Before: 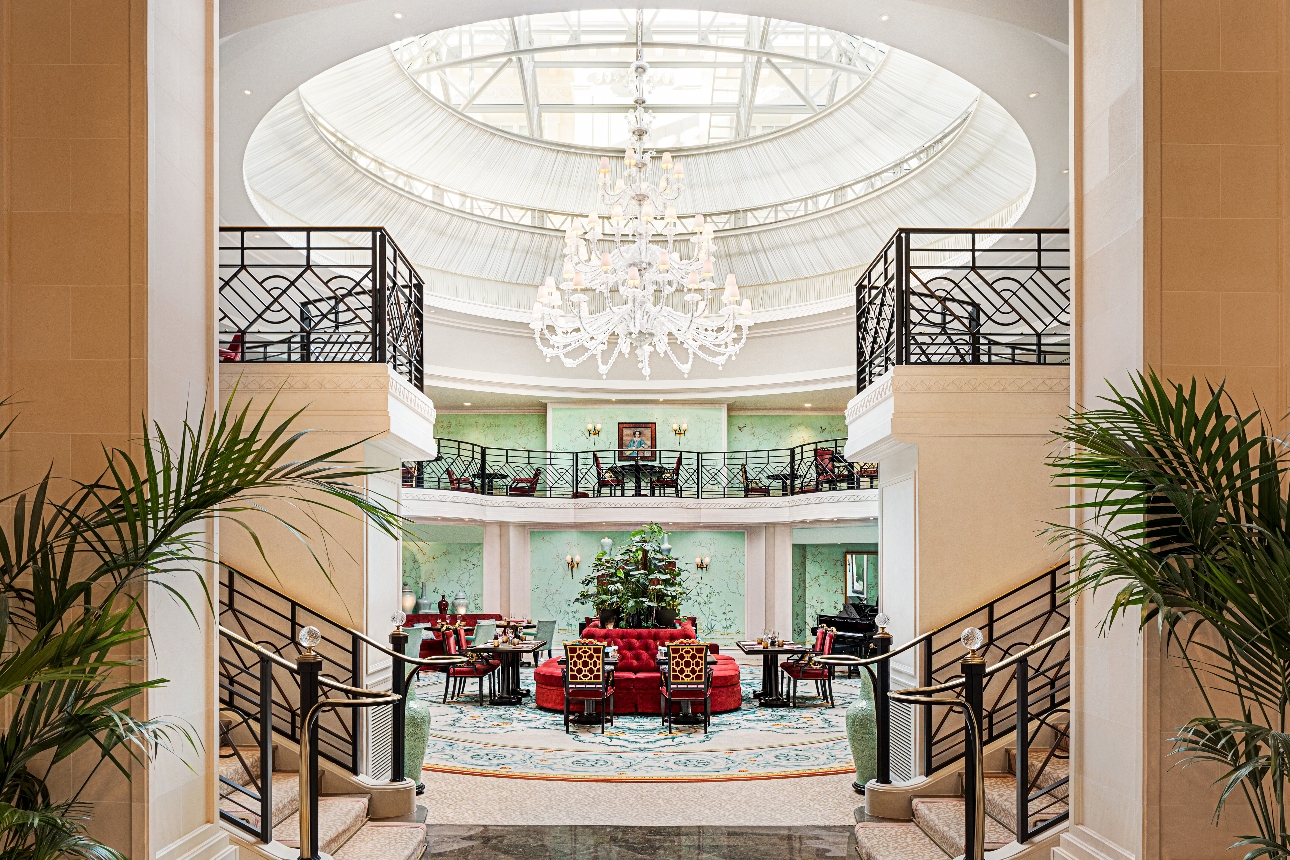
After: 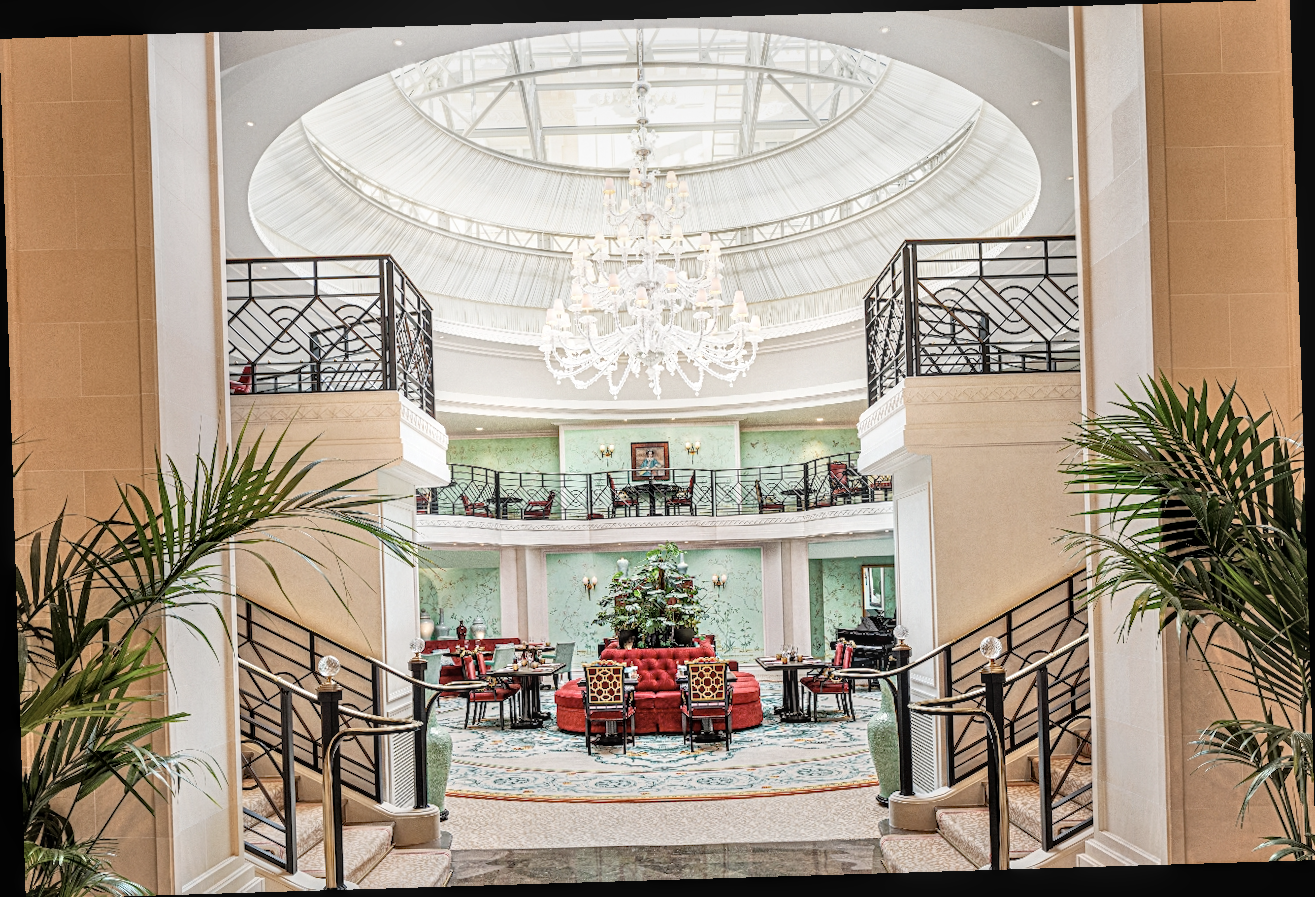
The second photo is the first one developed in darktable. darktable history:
tone equalizer: -7 EV 0.15 EV, -6 EV 0.6 EV, -5 EV 1.15 EV, -4 EV 1.33 EV, -3 EV 1.15 EV, -2 EV 0.6 EV, -1 EV 0.15 EV, mask exposure compensation -0.5 EV
contrast brightness saturation: contrast 0.06, brightness -0.01, saturation -0.23
crop: bottom 0.071%
rotate and perspective: rotation -1.75°, automatic cropping off
local contrast: on, module defaults
bloom: size 9%, threshold 100%, strength 7%
